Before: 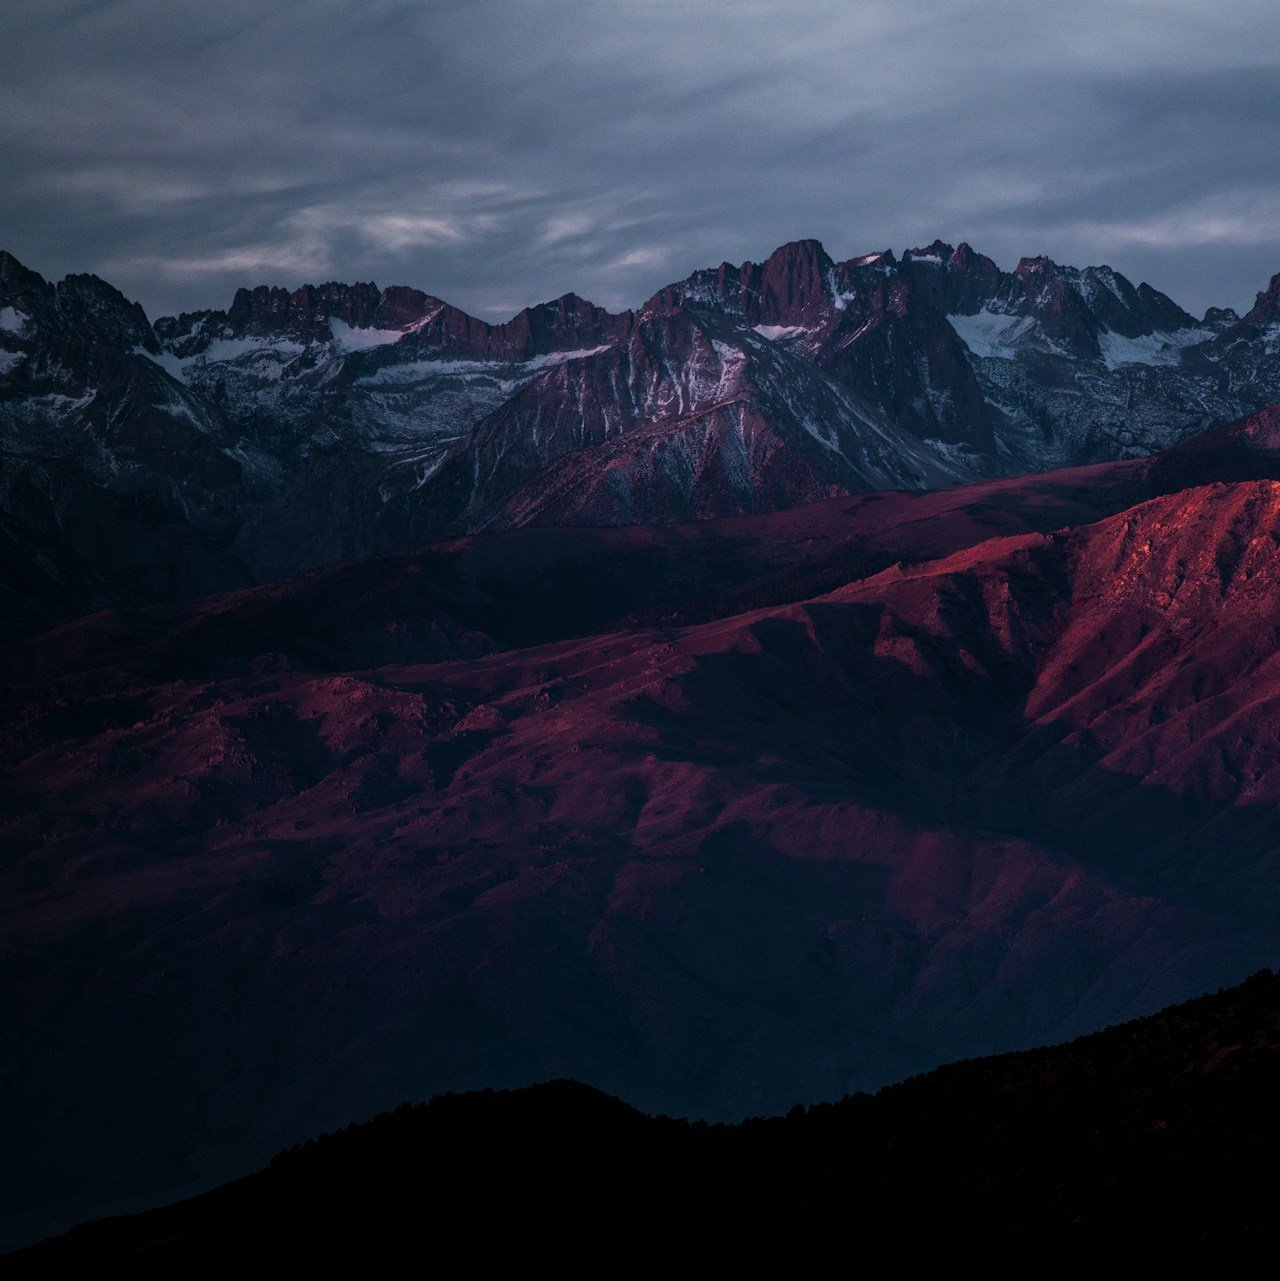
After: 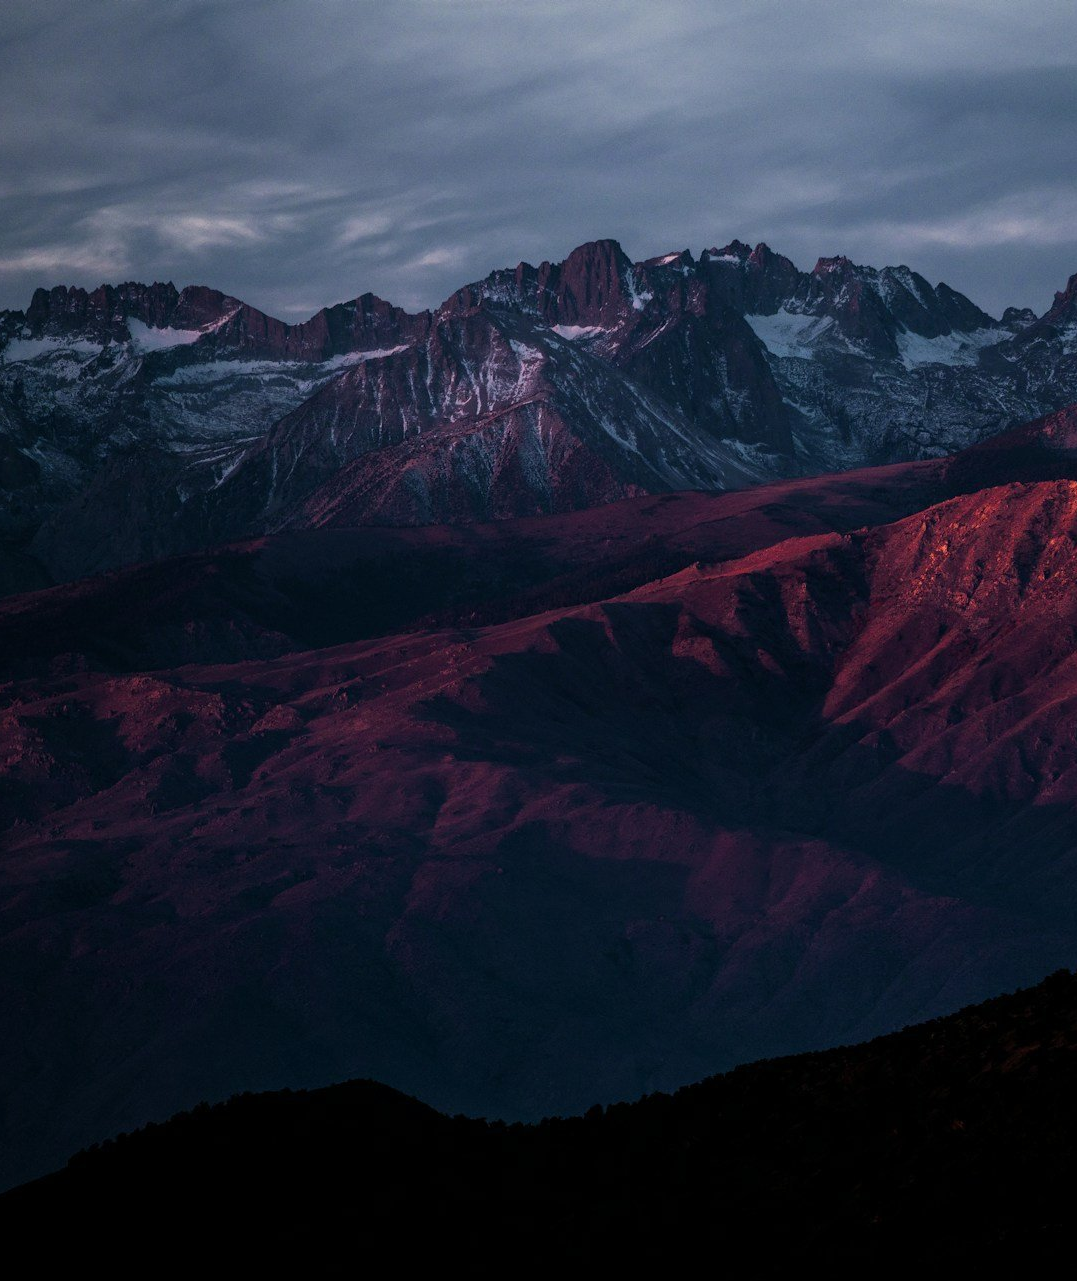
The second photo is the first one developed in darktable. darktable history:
crop: left 15.836%
